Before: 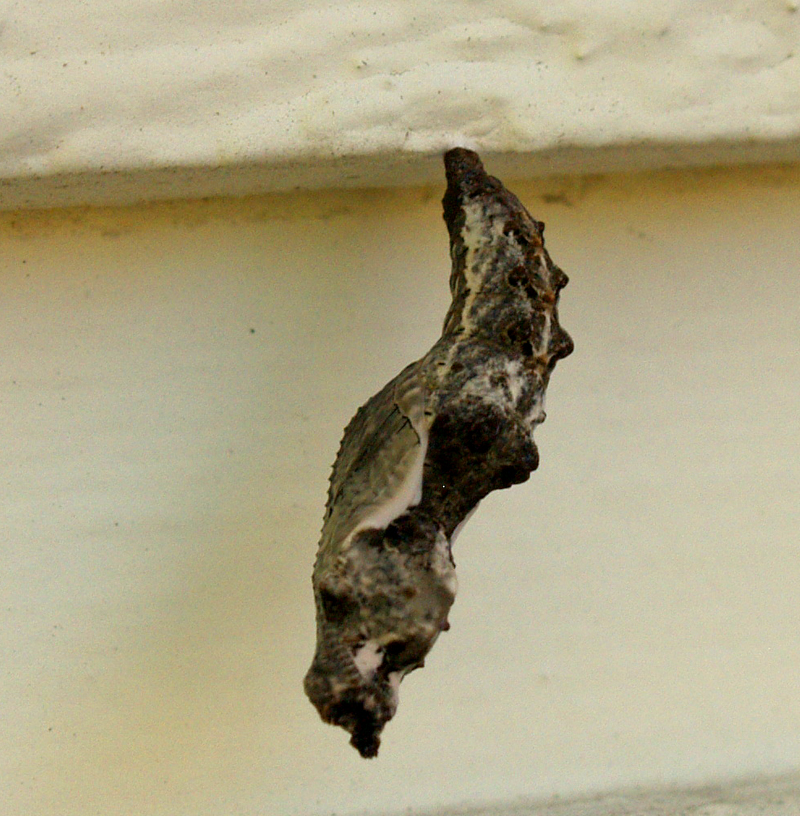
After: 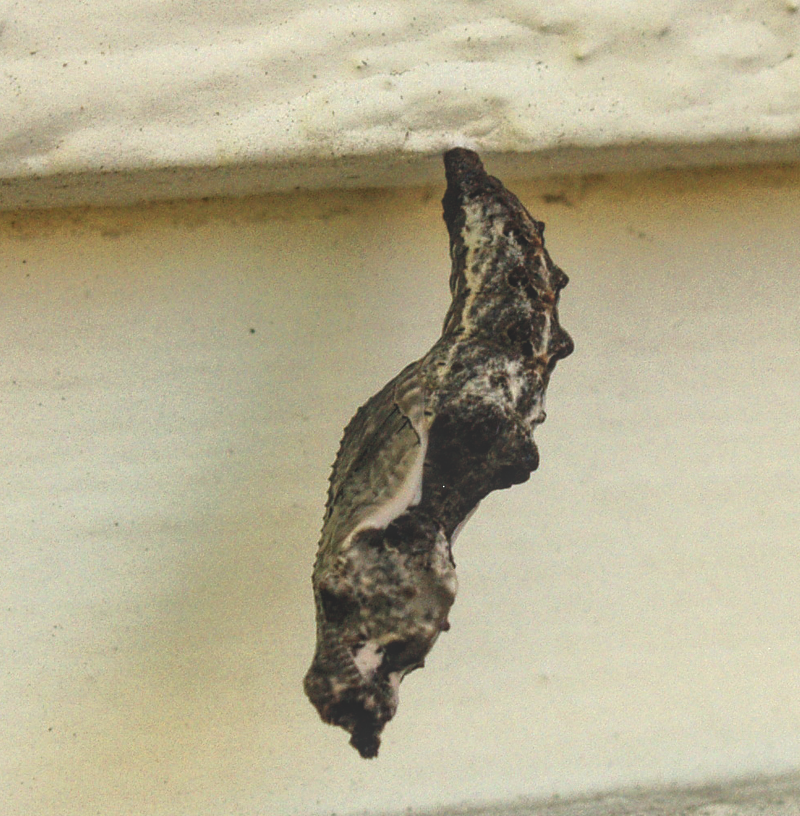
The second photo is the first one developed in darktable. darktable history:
local contrast: highlights 100%, shadows 101%, detail 201%, midtone range 0.2
exposure: black level correction -0.042, exposure 0.06 EV, compensate exposure bias true, compensate highlight preservation false
